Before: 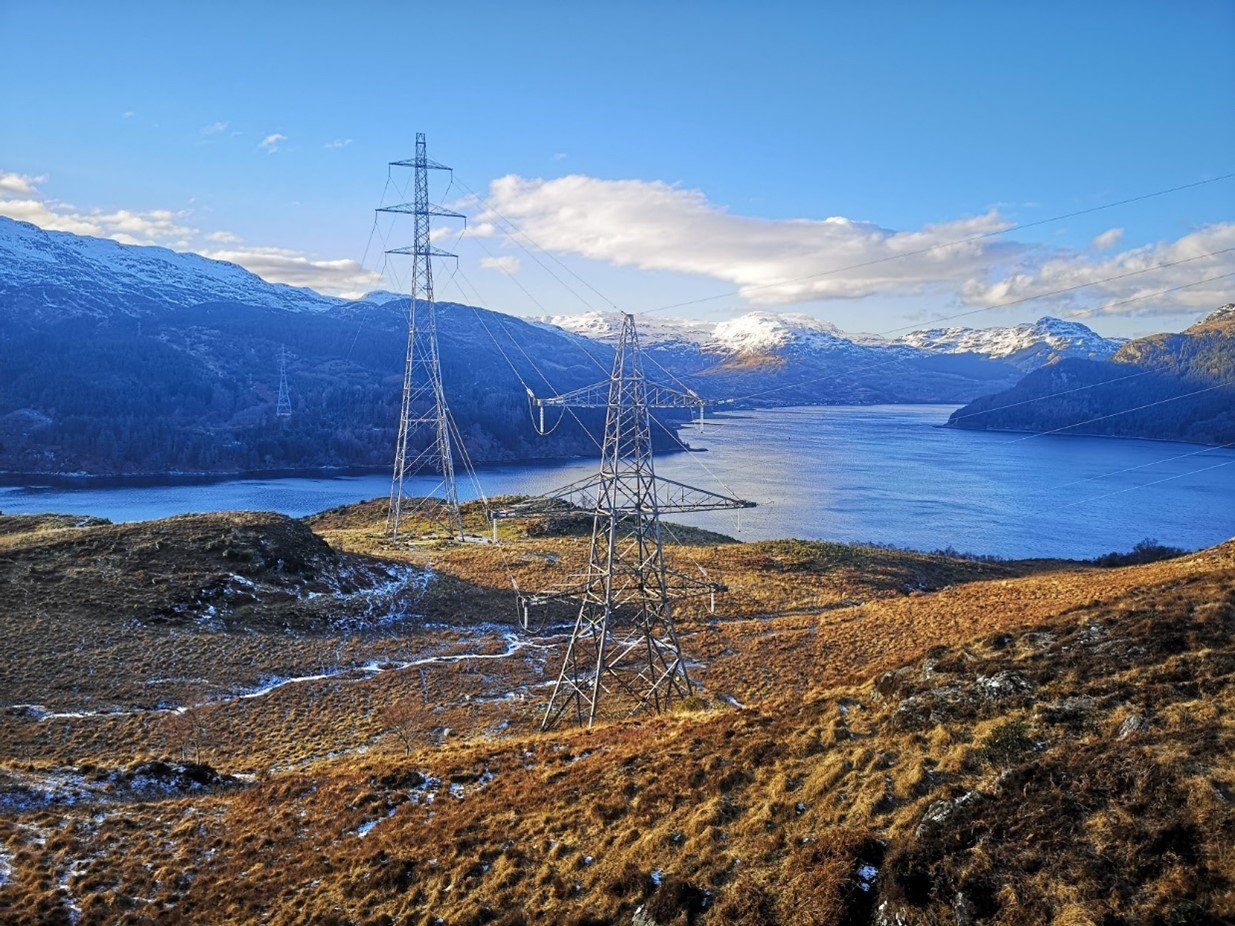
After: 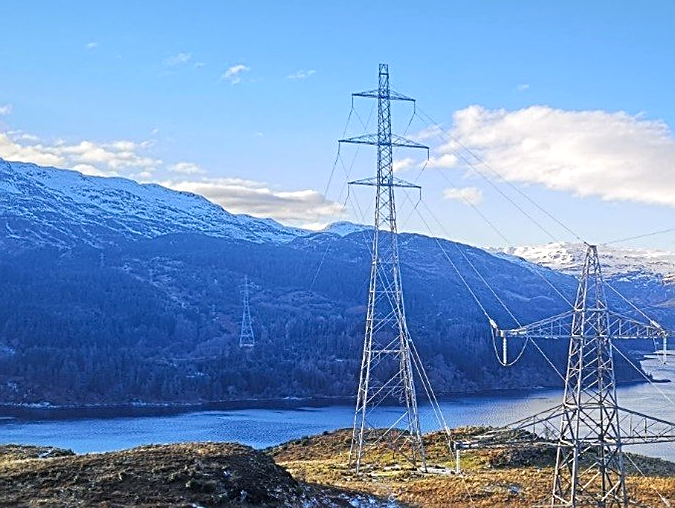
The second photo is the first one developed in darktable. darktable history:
crop and rotate: left 3.047%, top 7.509%, right 42.236%, bottom 37.598%
contrast equalizer: y [[0.5, 0.5, 0.472, 0.5, 0.5, 0.5], [0.5 ×6], [0.5 ×6], [0 ×6], [0 ×6]]
exposure: black level correction 0.001, exposure 0.191 EV, compensate highlight preservation false
sharpen: on, module defaults
